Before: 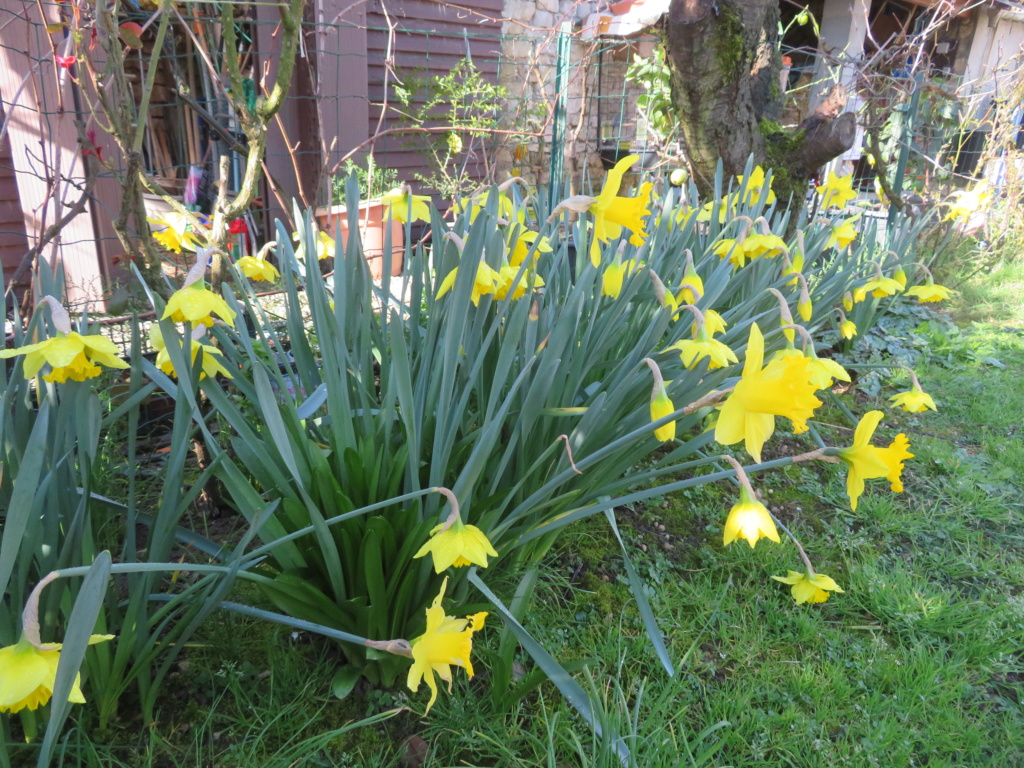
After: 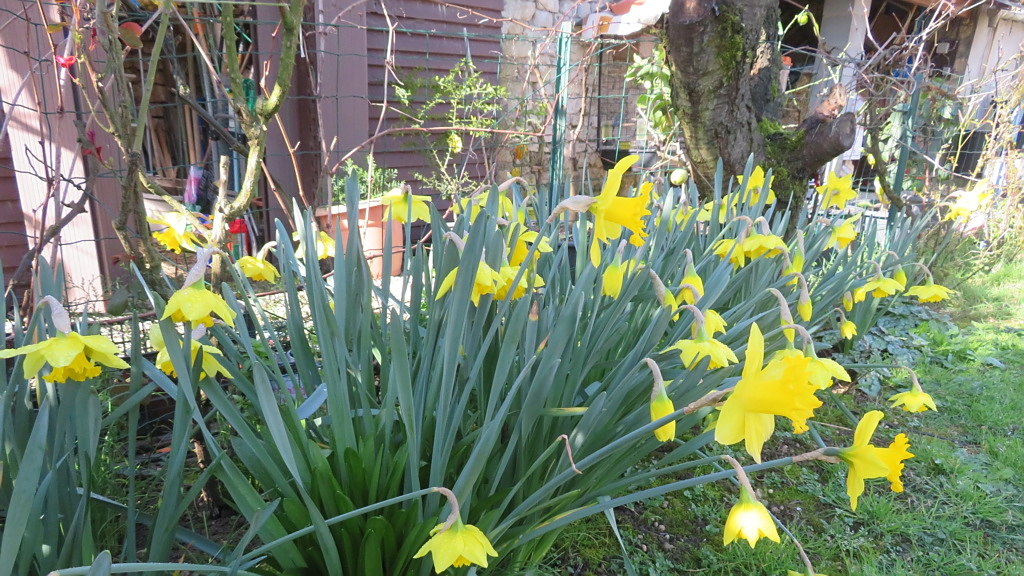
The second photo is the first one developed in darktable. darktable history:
crop: bottom 24.982%
sharpen: radius 0.982, amount 0.61
